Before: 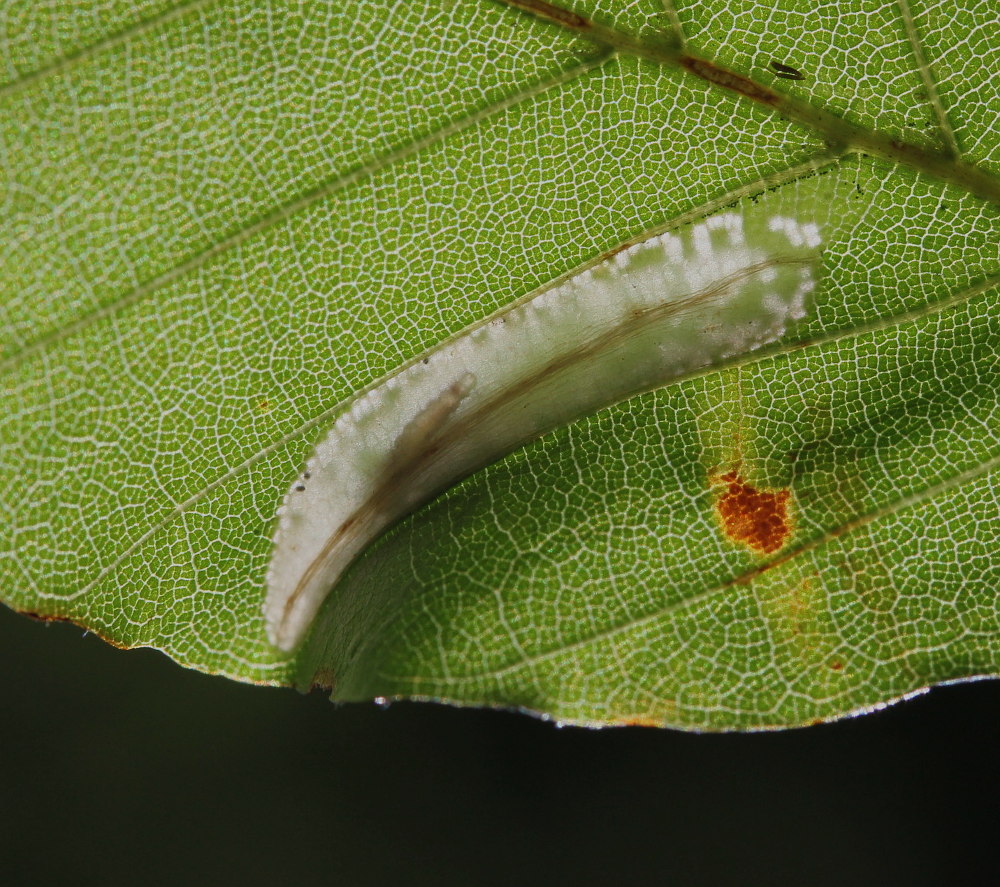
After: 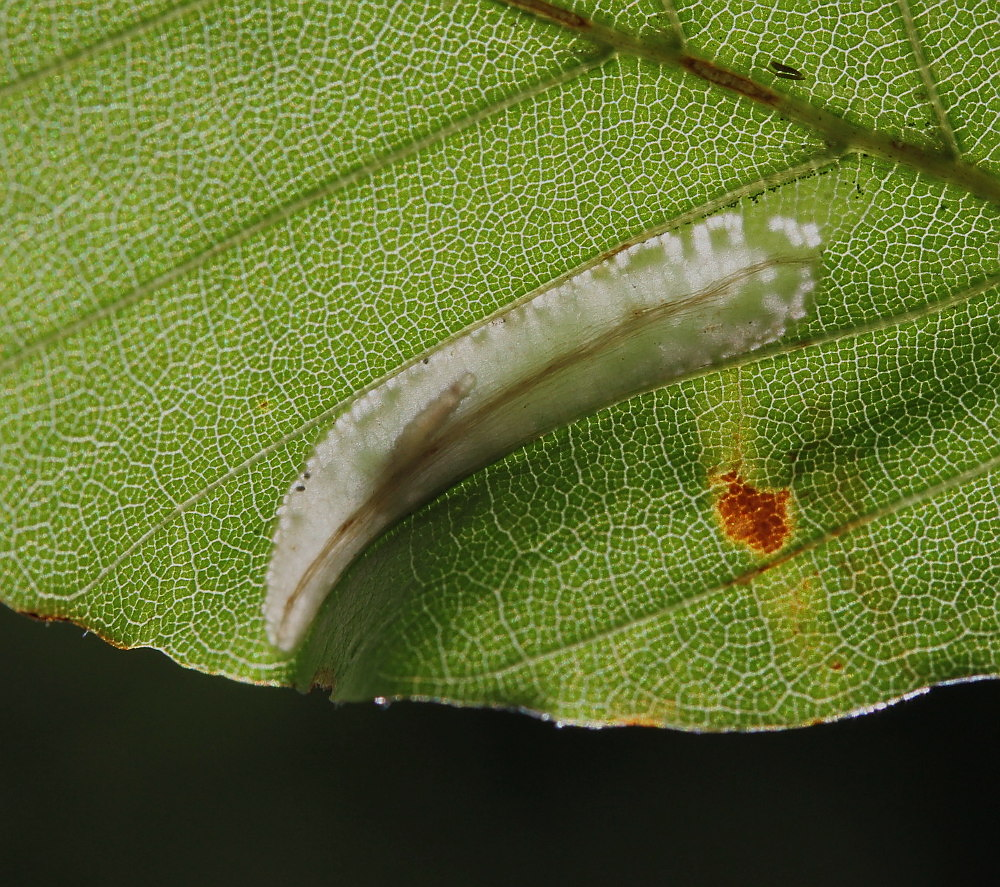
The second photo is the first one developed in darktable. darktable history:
sharpen: radius 1.564, amount 0.358, threshold 1.7
